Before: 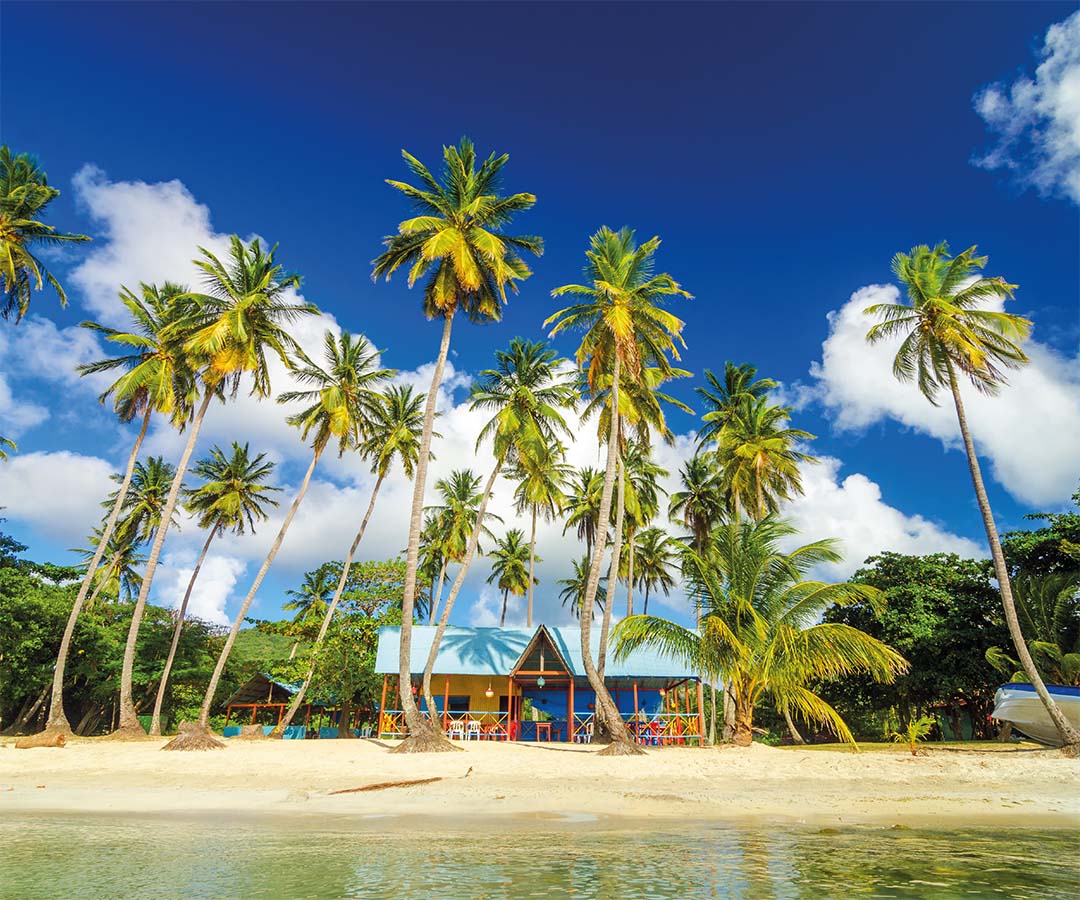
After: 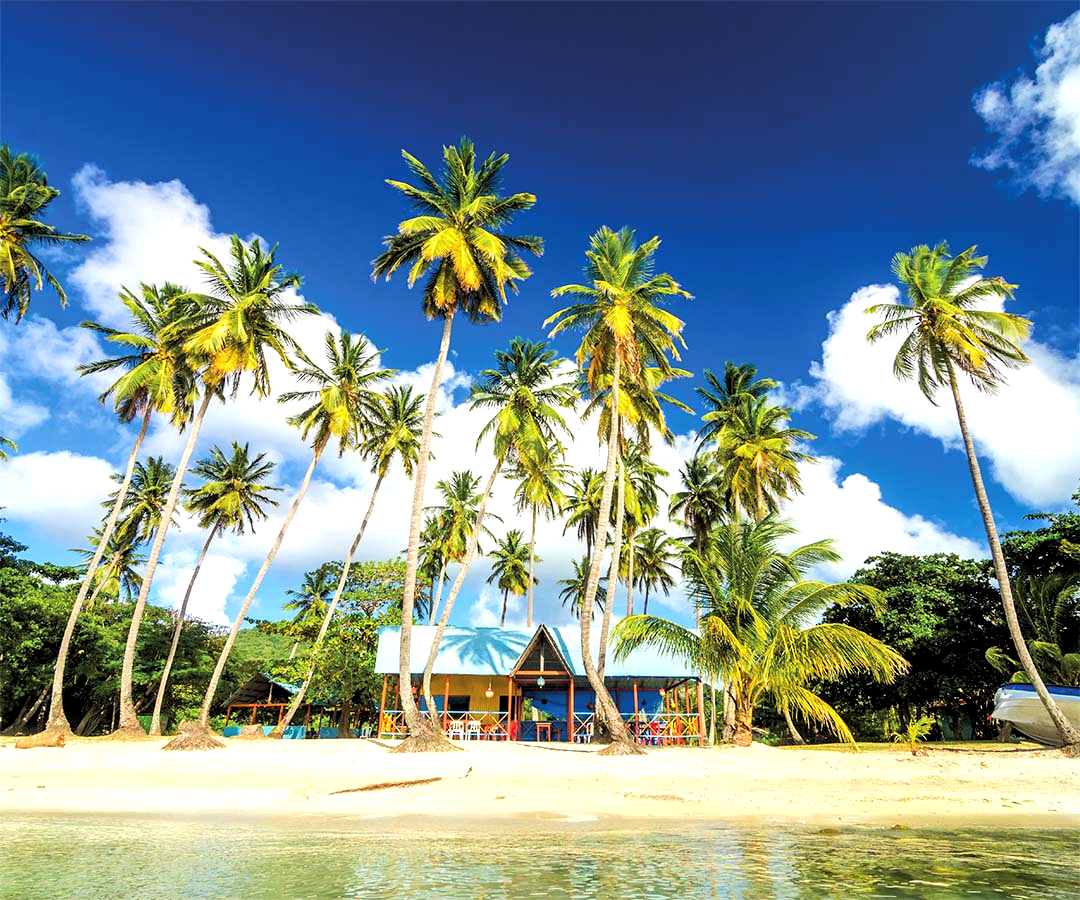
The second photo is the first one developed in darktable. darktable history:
tone equalizer: -8 EV -0.417 EV, -7 EV -0.389 EV, -6 EV -0.333 EV, -5 EV -0.222 EV, -3 EV 0.222 EV, -2 EV 0.333 EV, -1 EV 0.389 EV, +0 EV 0.417 EV, edges refinement/feathering 500, mask exposure compensation -1.57 EV, preserve details no
rgb levels: levels [[0.01, 0.419, 0.839], [0, 0.5, 1], [0, 0.5, 1]]
